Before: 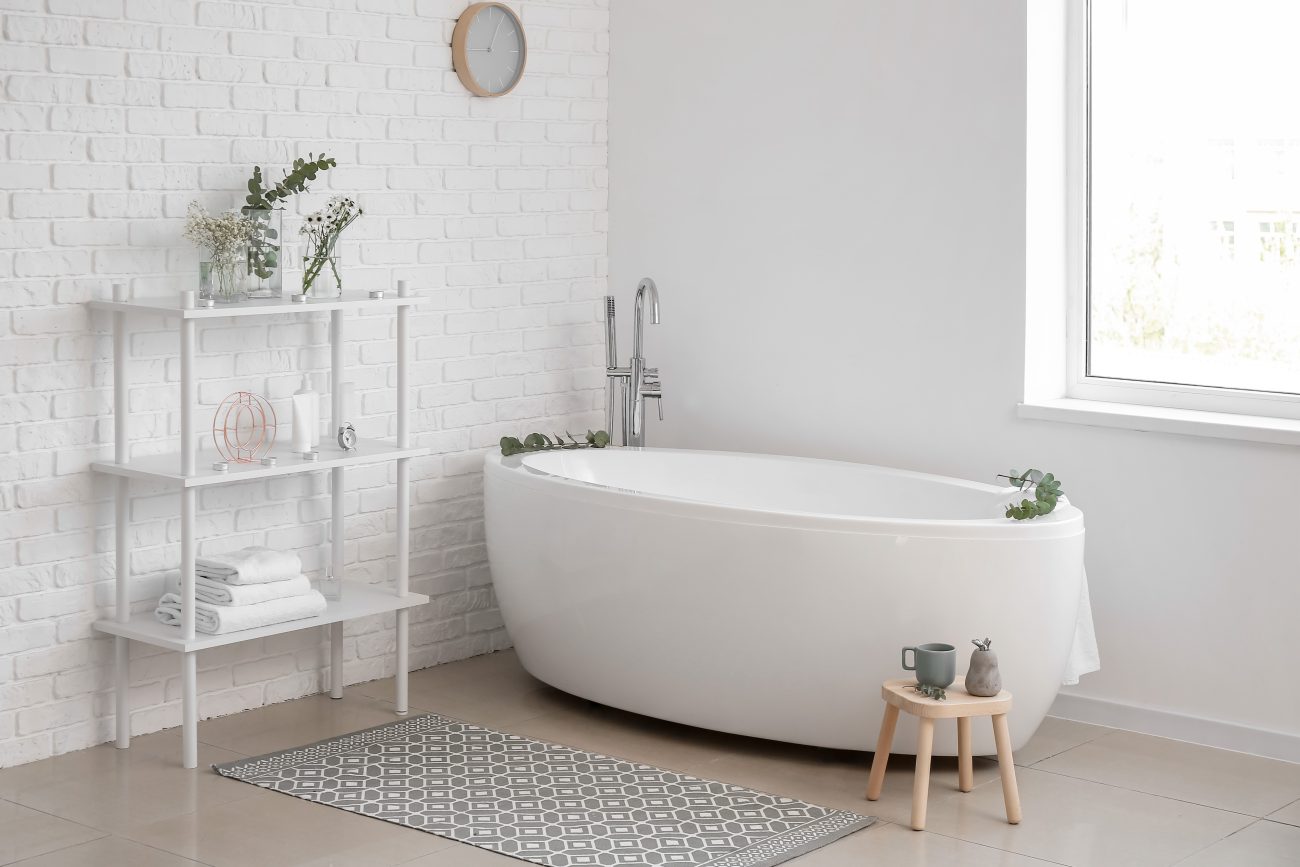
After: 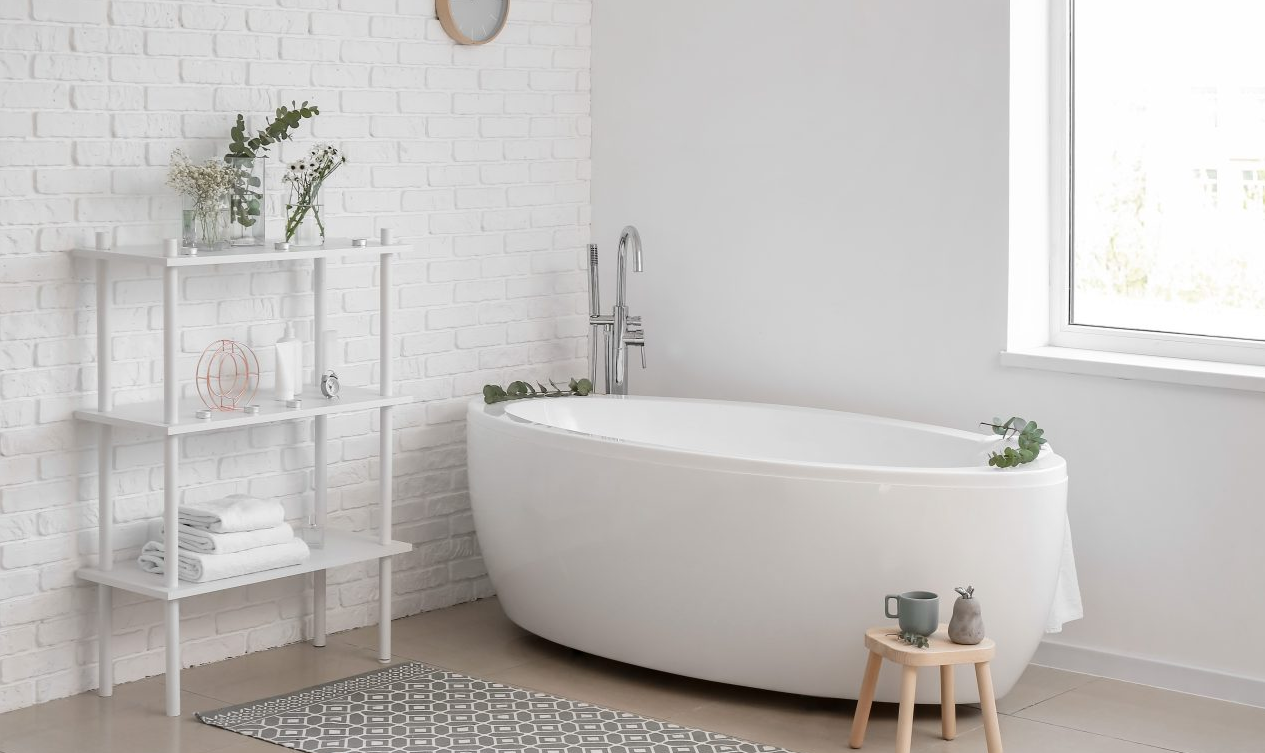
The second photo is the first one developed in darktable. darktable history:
crop: left 1.381%, top 6.104%, right 1.273%, bottom 6.982%
